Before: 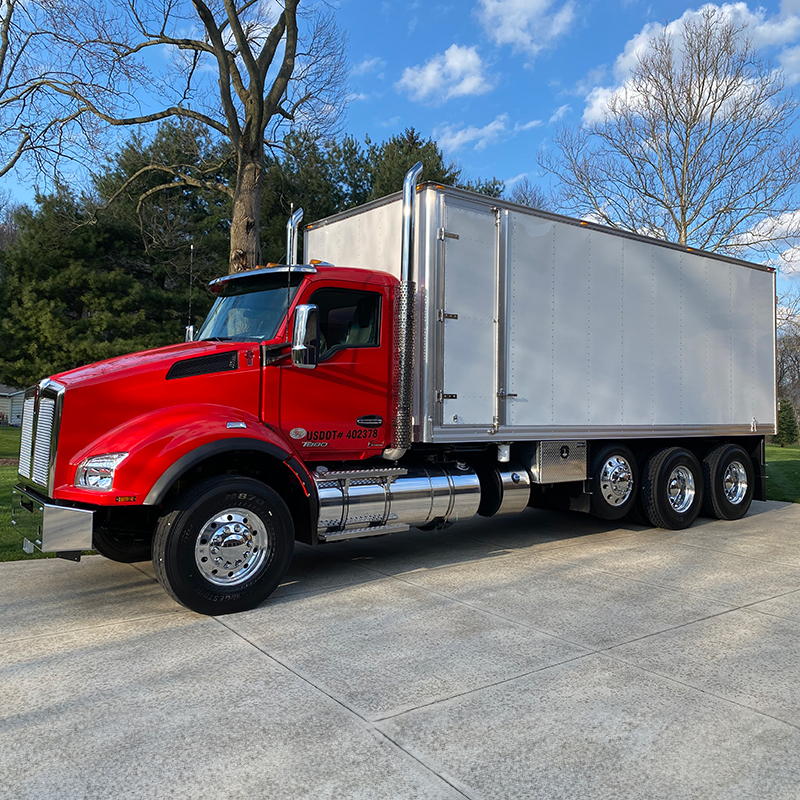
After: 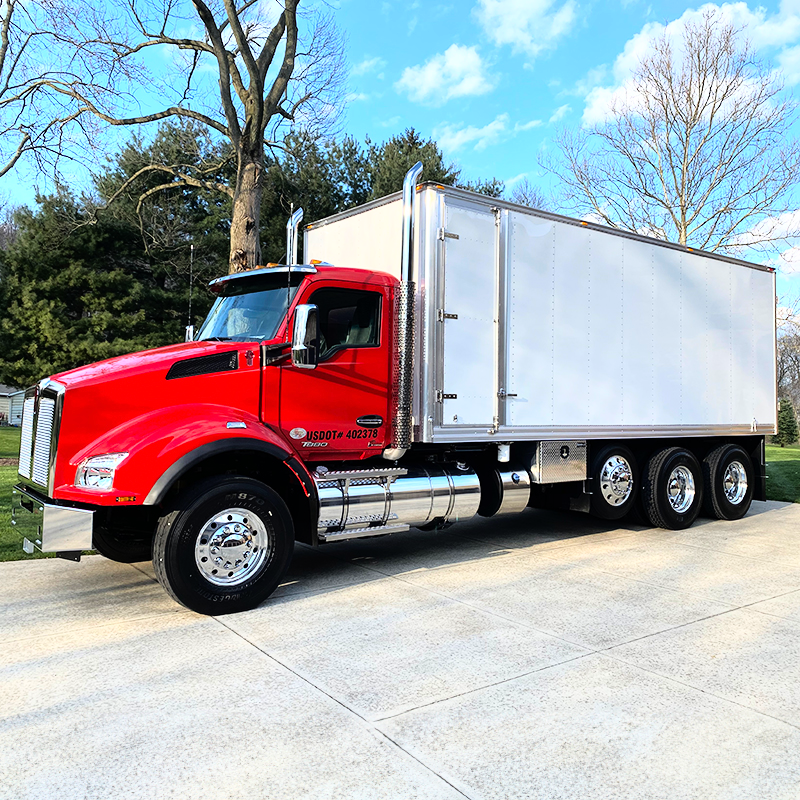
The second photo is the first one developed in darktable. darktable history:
base curve: curves: ch0 [(0, 0) (0.012, 0.01) (0.073, 0.168) (0.31, 0.711) (0.645, 0.957) (1, 1)]
